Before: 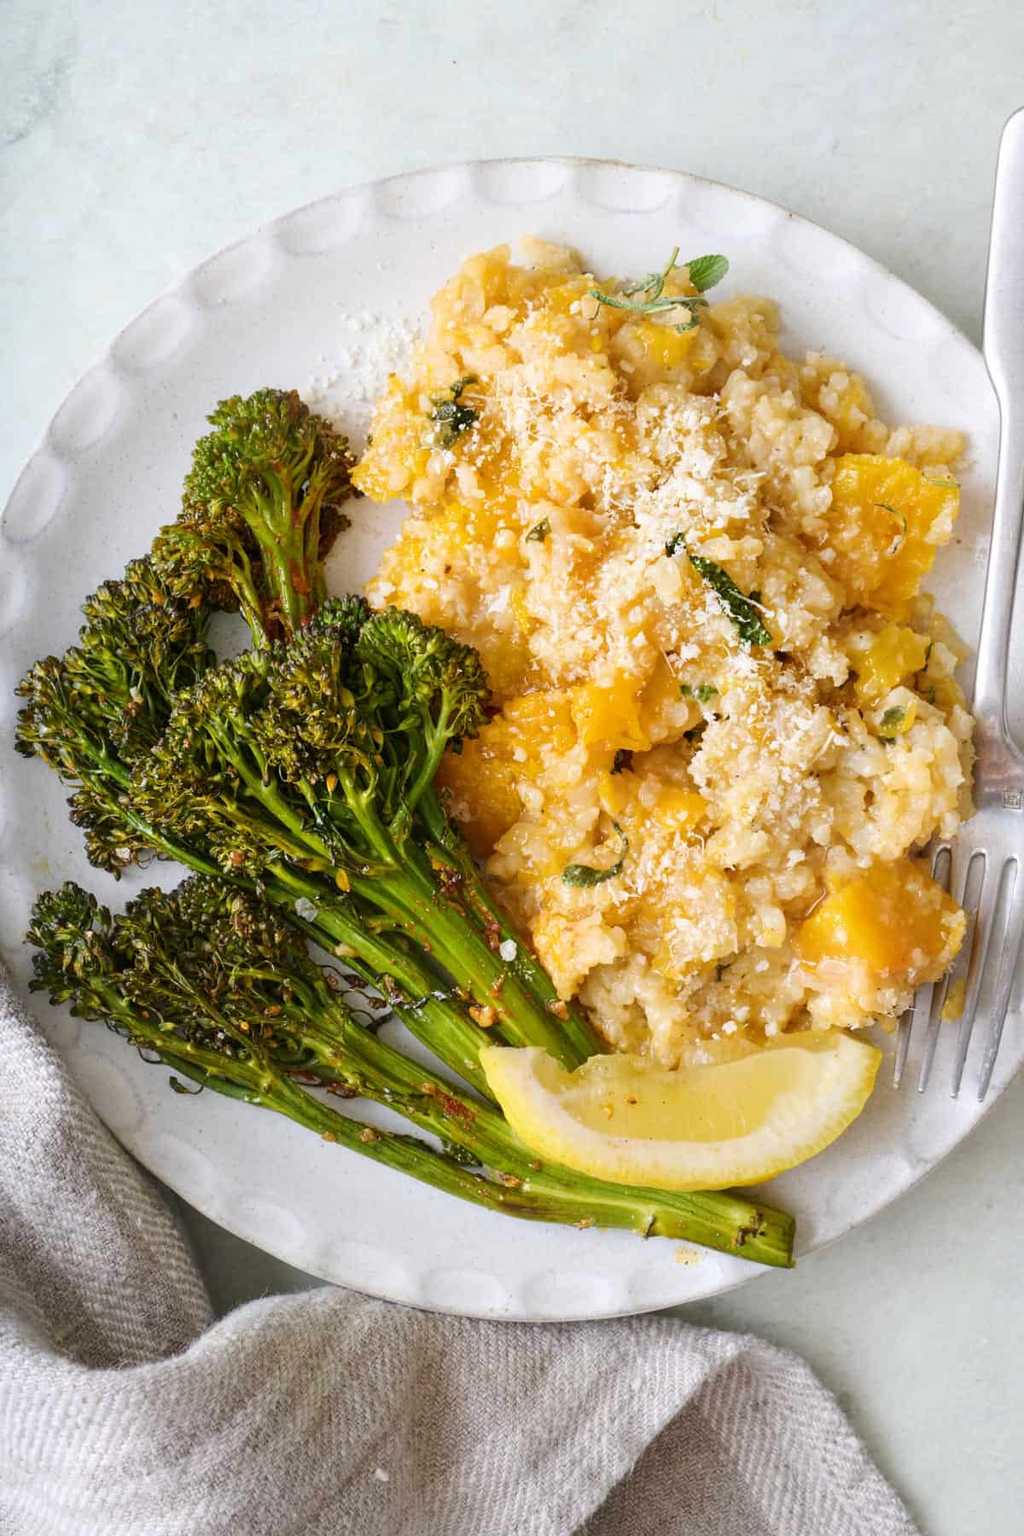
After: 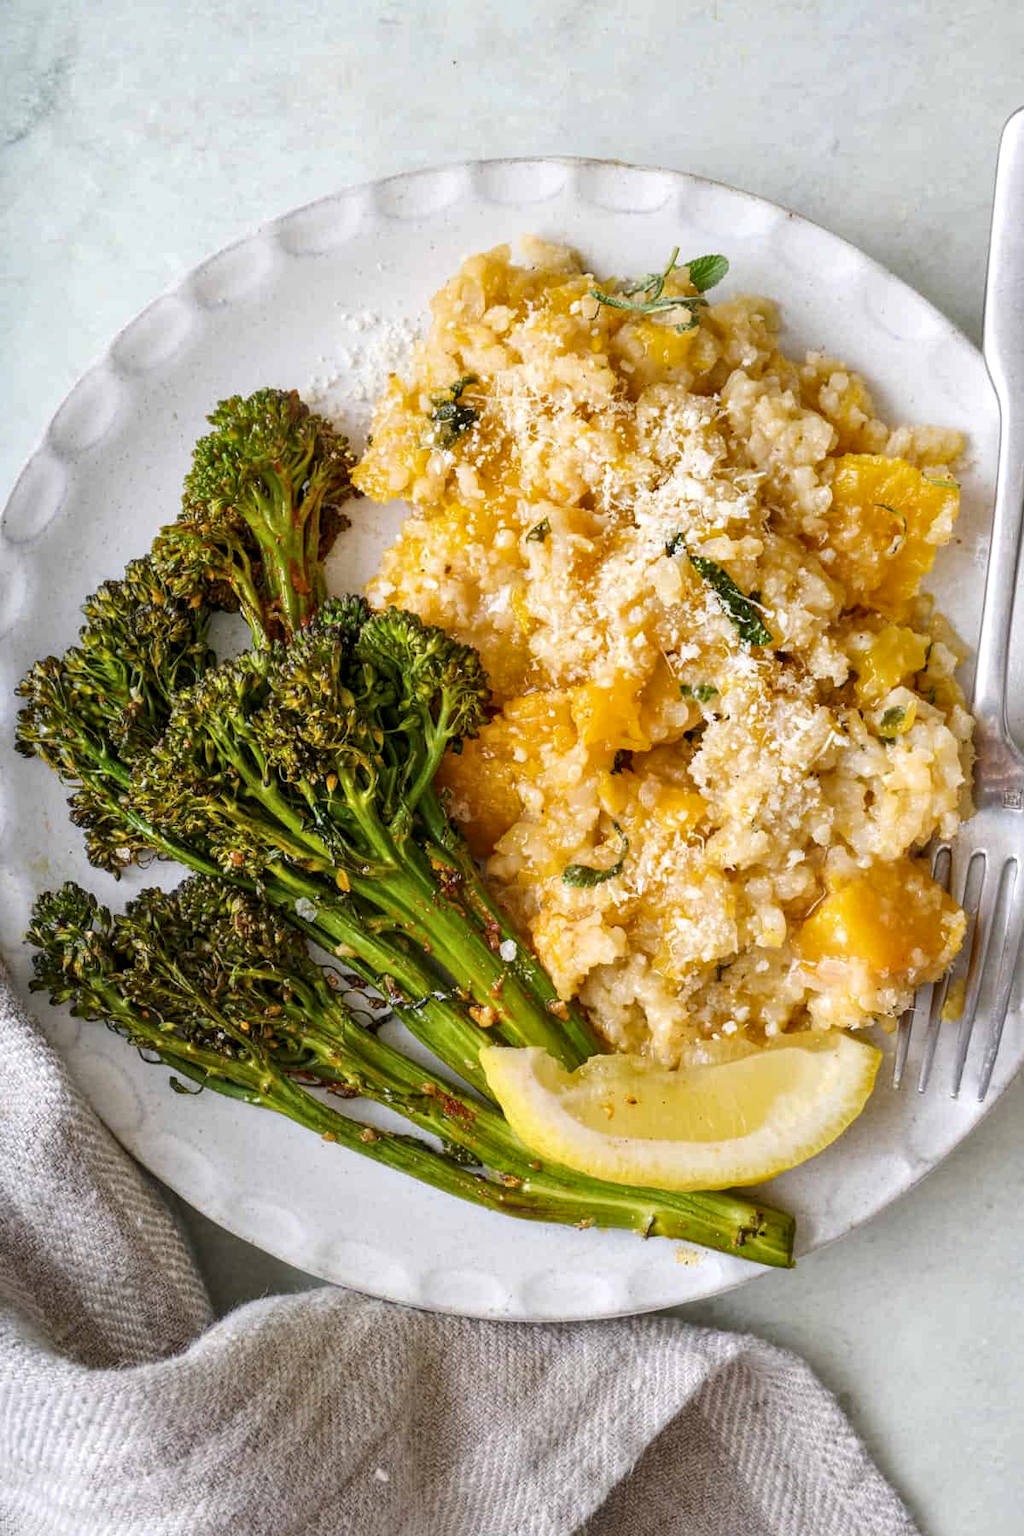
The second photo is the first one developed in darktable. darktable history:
shadows and highlights: shadows 31.74, highlights -32.55, soften with gaussian
local contrast: on, module defaults
